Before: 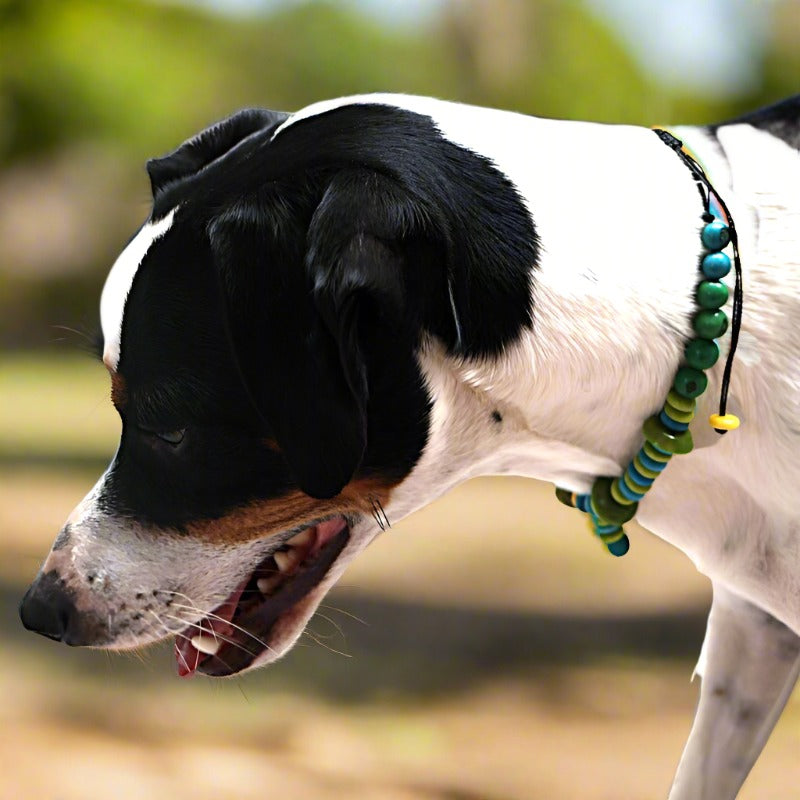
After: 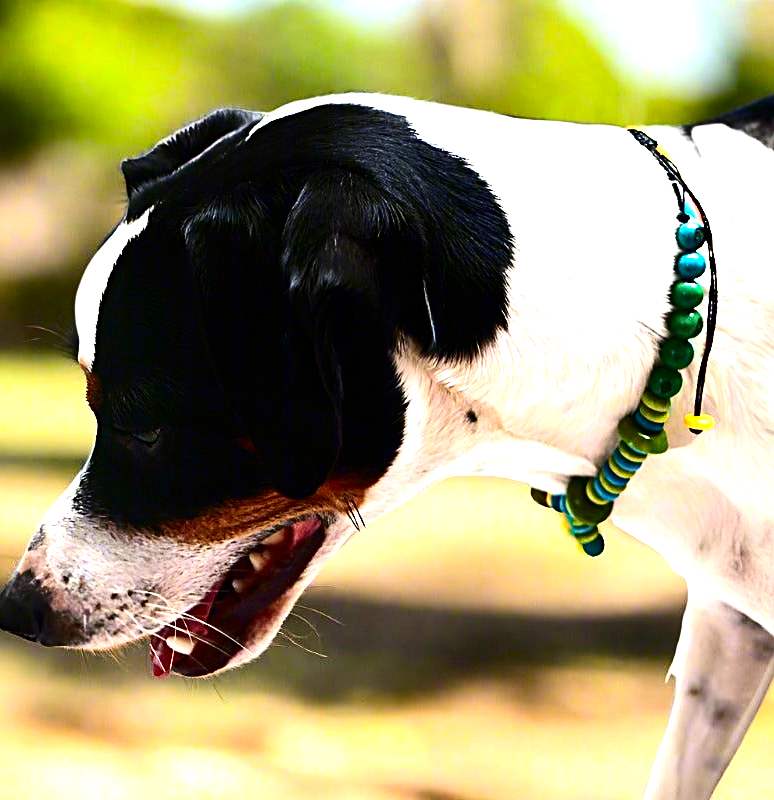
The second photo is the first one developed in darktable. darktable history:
exposure: exposure 1 EV, compensate highlight preservation false
sharpen: on, module defaults
crop and rotate: left 3.238%
contrast brightness saturation: contrast 0.22, brightness -0.19, saturation 0.24
